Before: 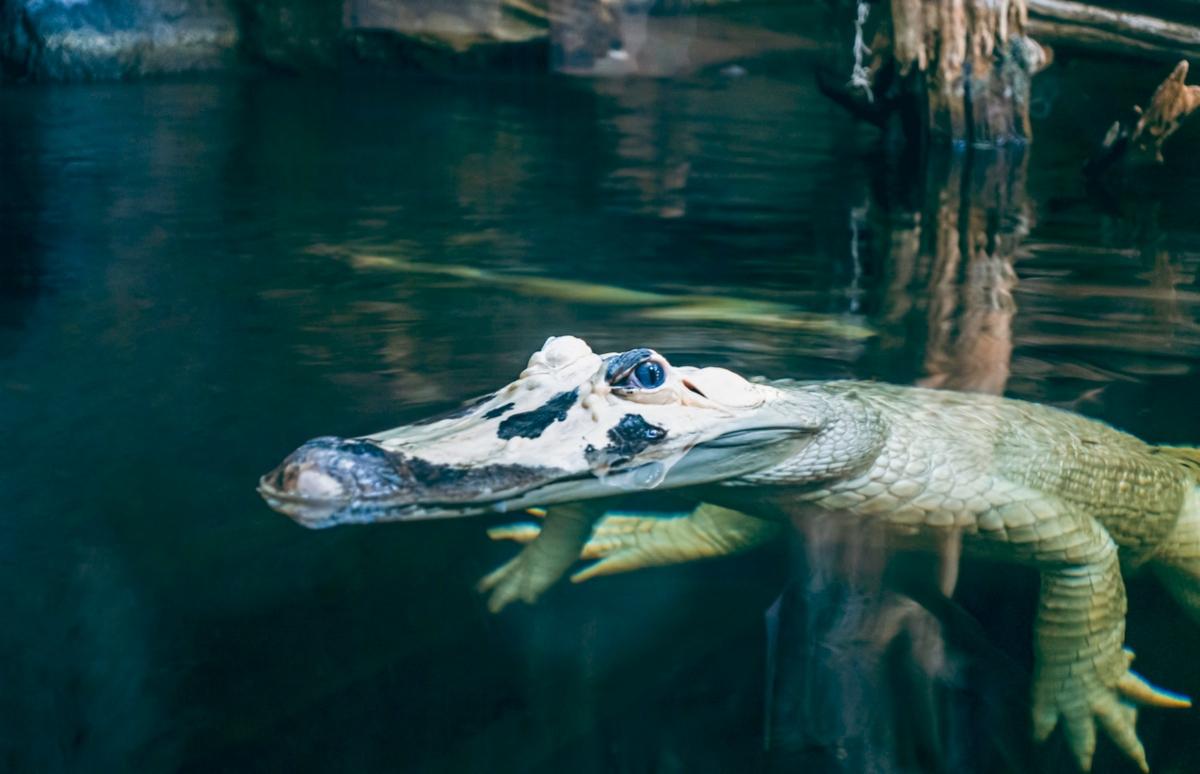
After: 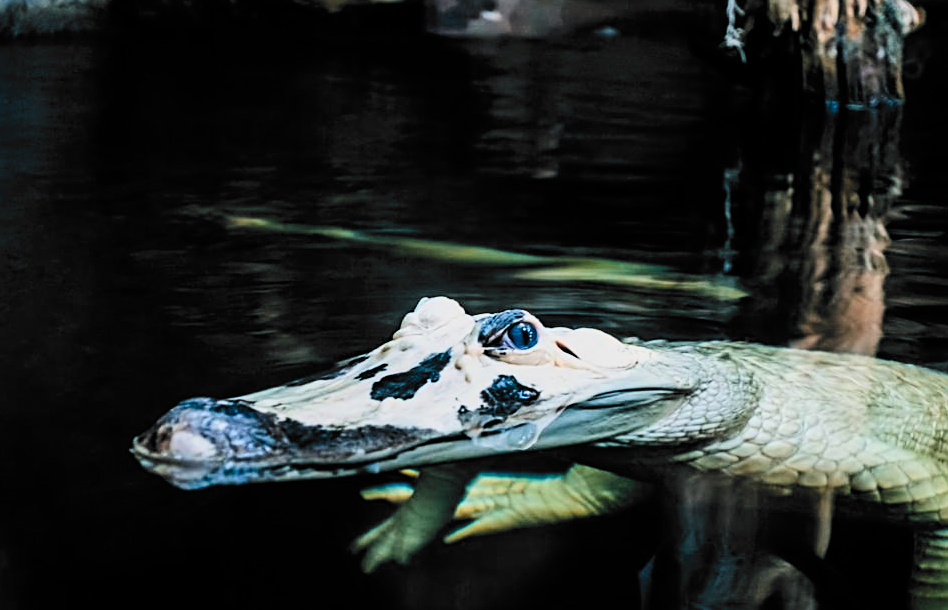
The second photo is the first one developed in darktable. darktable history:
filmic rgb: black relative exposure -5.14 EV, white relative exposure 3.49 EV, threshold 2.95 EV, hardness 3.17, contrast 1.397, highlights saturation mix -49.77%, color science v6 (2022), enable highlight reconstruction true
contrast brightness saturation: contrast 0.129, brightness -0.054, saturation 0.158
sharpen: on, module defaults
crop and rotate: left 10.604%, top 5.066%, right 10.38%, bottom 16.028%
